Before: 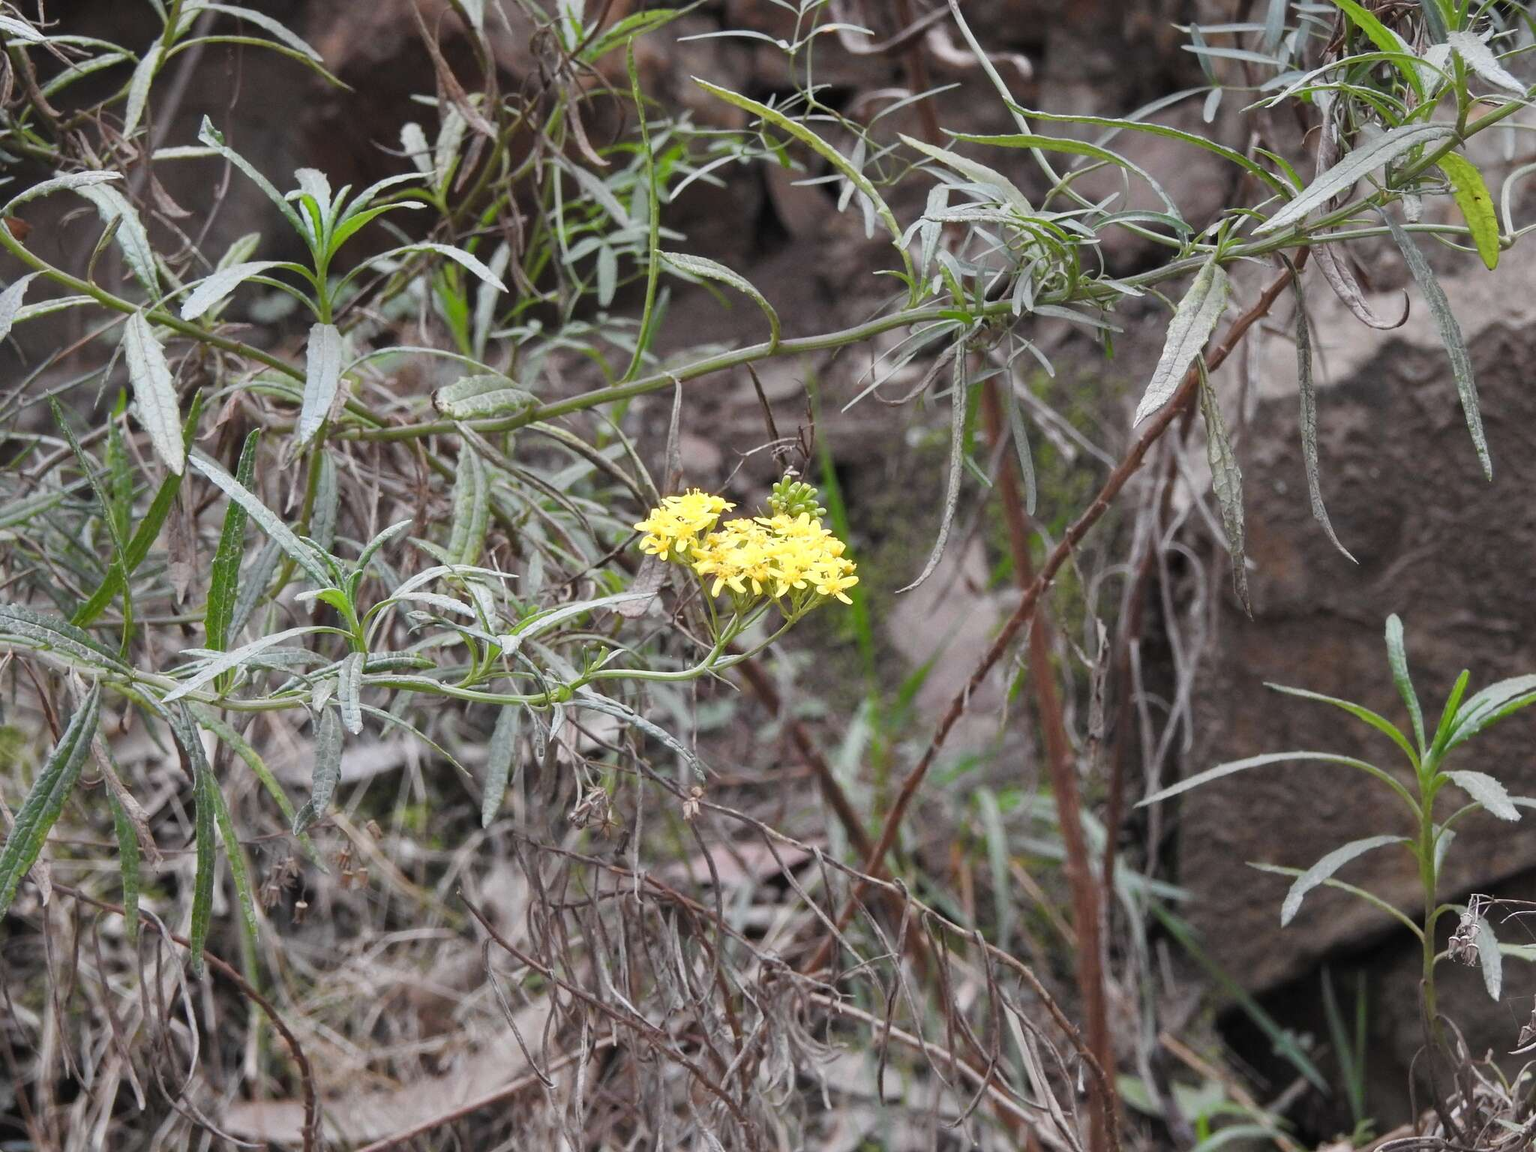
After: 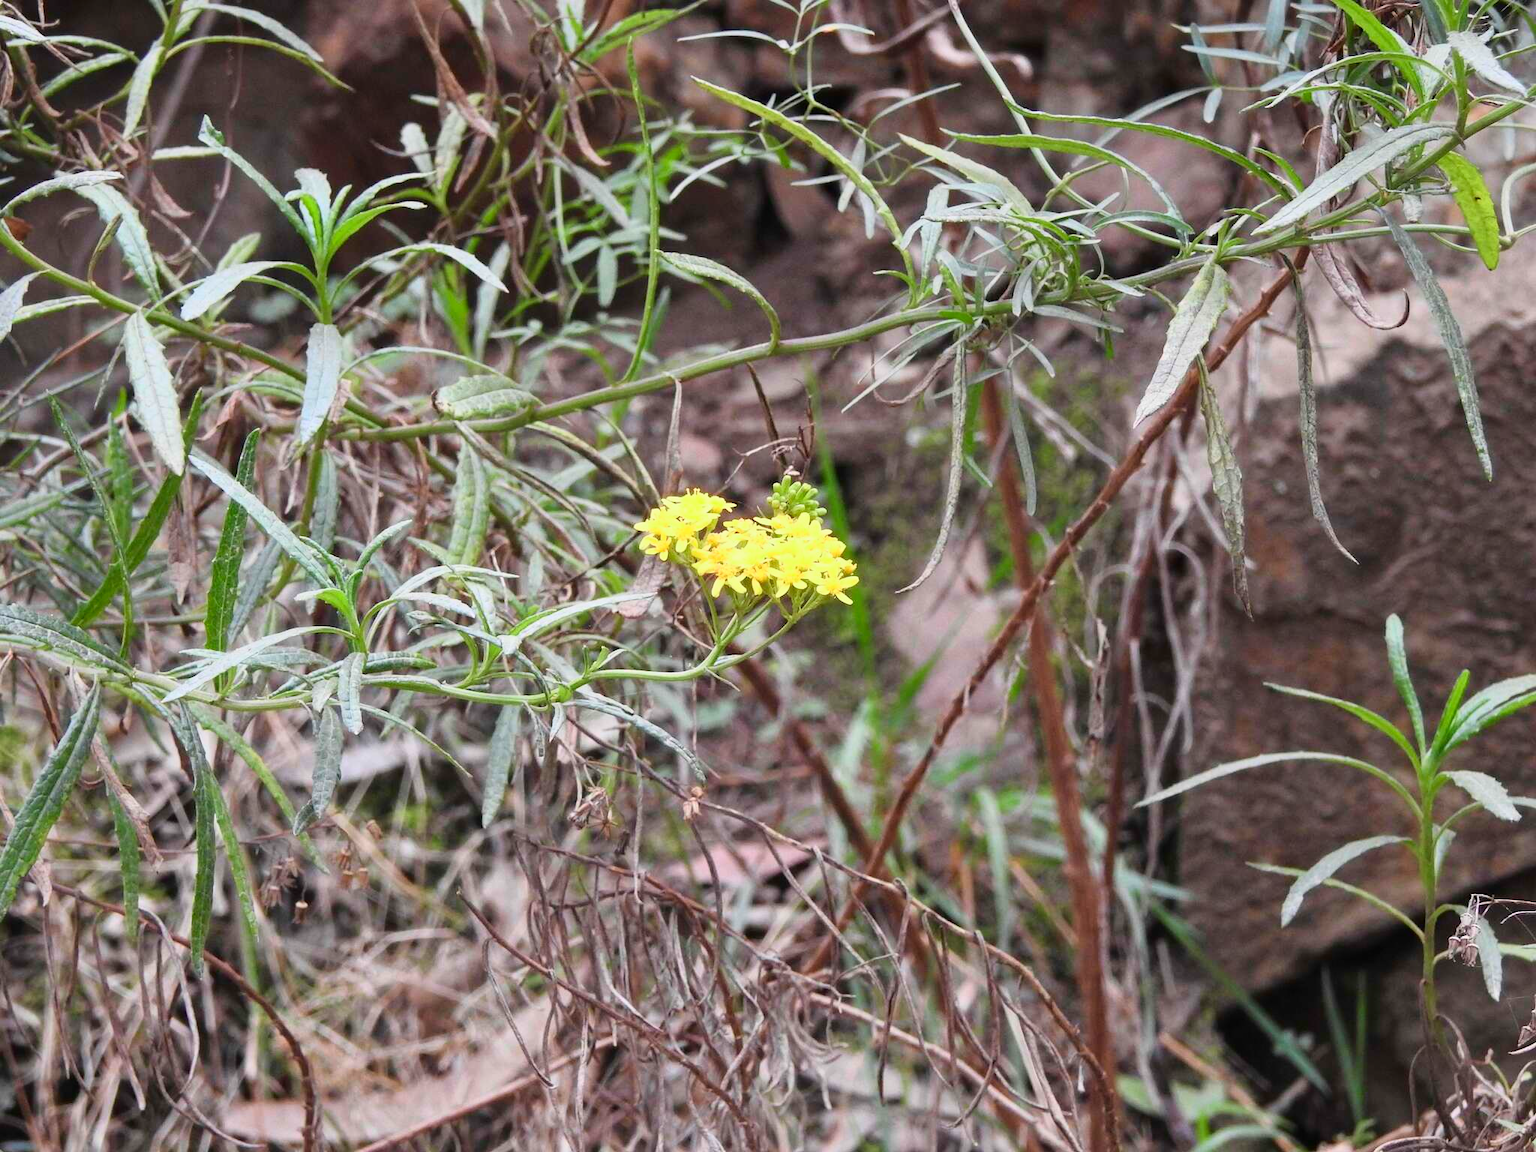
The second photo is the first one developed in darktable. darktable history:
tone curve: curves: ch0 [(0, 0) (0.091, 0.075) (0.409, 0.457) (0.733, 0.82) (0.844, 0.908) (0.909, 0.942) (1, 0.973)]; ch1 [(0, 0) (0.437, 0.404) (0.5, 0.5) (0.529, 0.556) (0.58, 0.606) (0.616, 0.654) (1, 1)]; ch2 [(0, 0) (0.442, 0.415) (0.5, 0.5) (0.535, 0.557) (0.585, 0.62) (1, 1)], color space Lab, independent channels, preserve colors none
